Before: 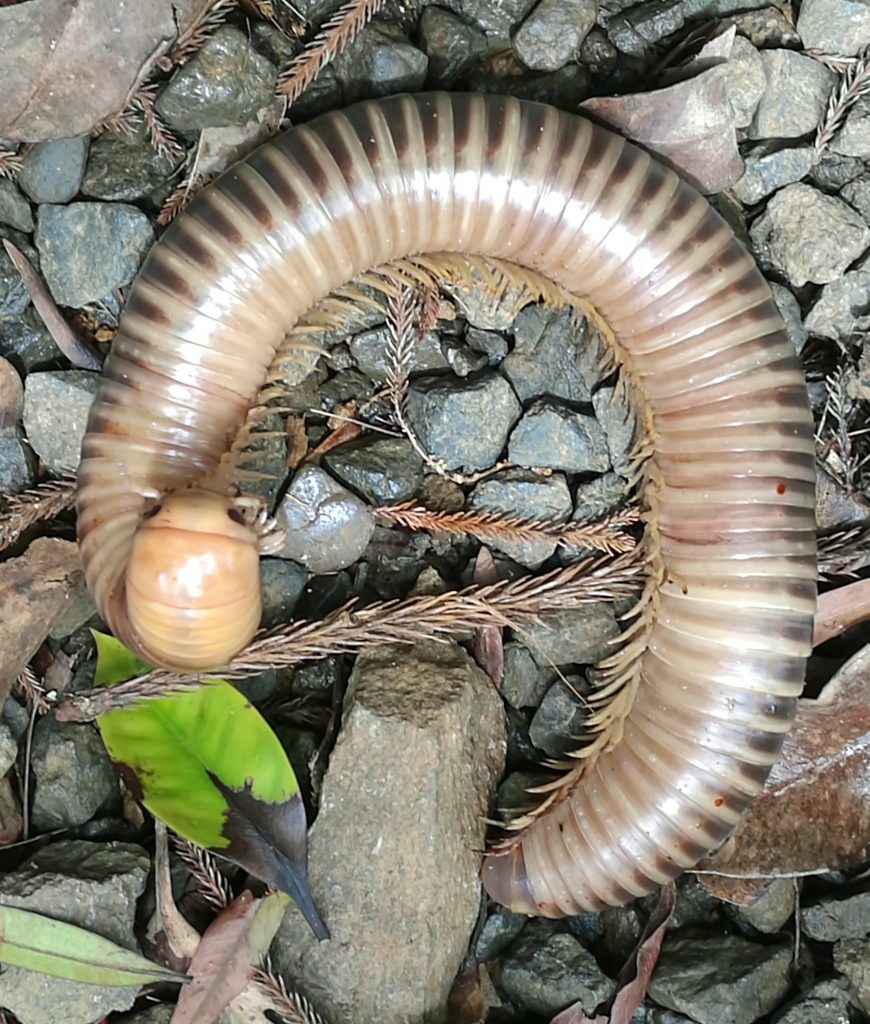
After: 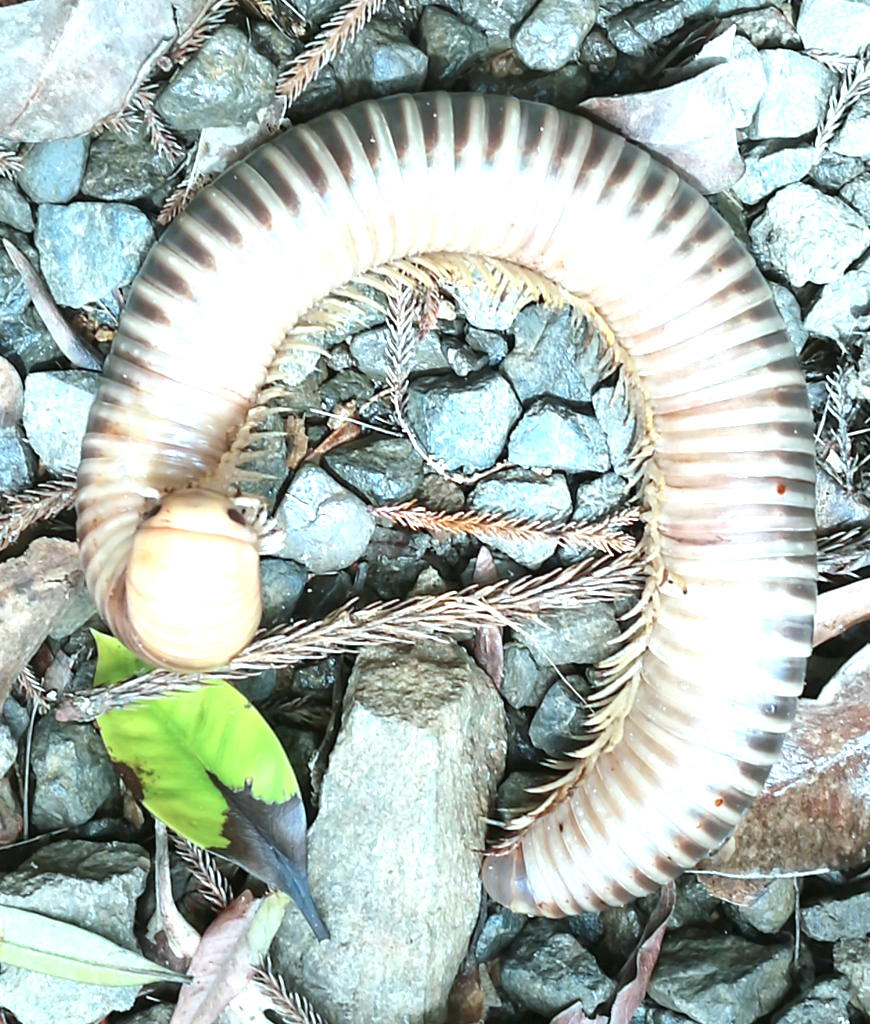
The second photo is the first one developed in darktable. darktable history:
color correction: highlights a* -12.64, highlights b* -18.1, saturation 0.7
color balance rgb: perceptual saturation grading › global saturation 20%, global vibrance 20%
exposure: black level correction 0, exposure 1.2 EV, compensate exposure bias true, compensate highlight preservation false
